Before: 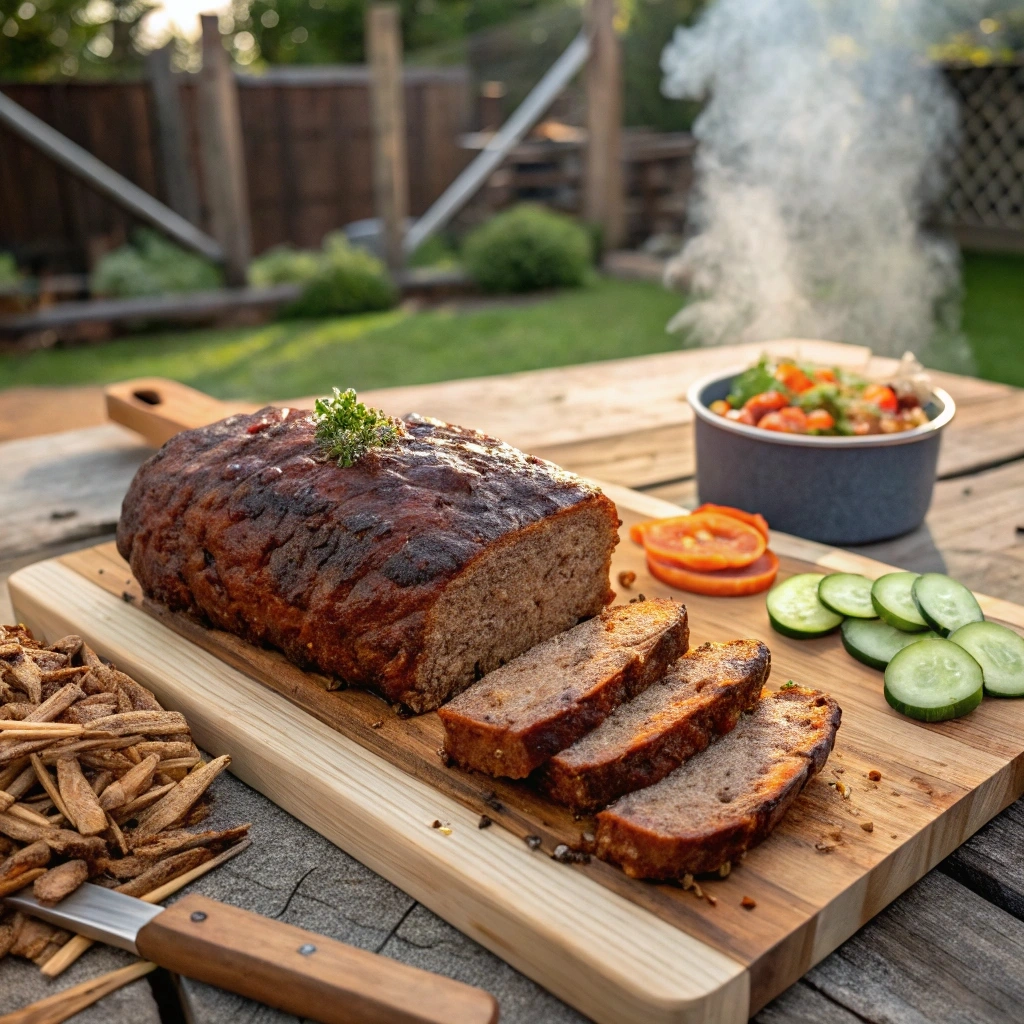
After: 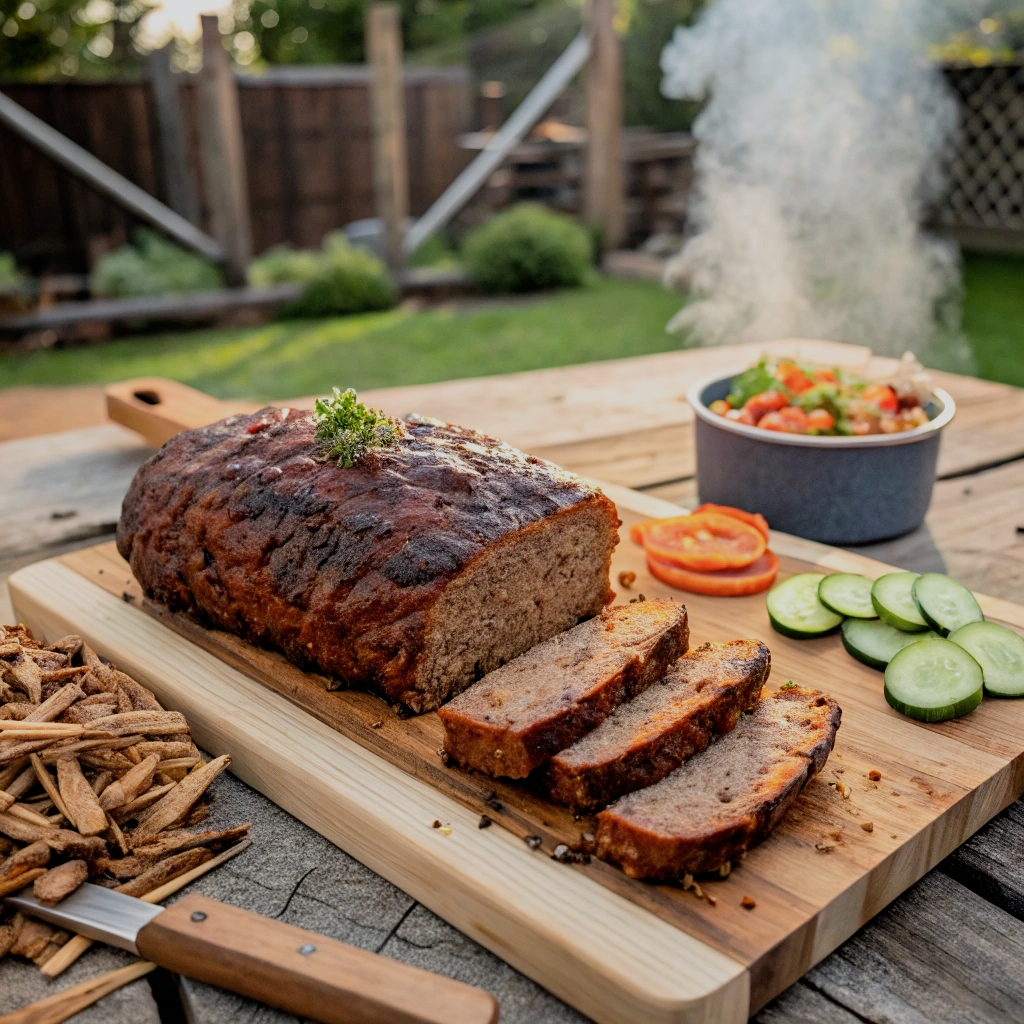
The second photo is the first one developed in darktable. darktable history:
exposure: black level correction 0.001, exposure 0.191 EV, compensate highlight preservation false
filmic rgb: black relative exposure -7.65 EV, white relative exposure 4.56 EV, hardness 3.61
